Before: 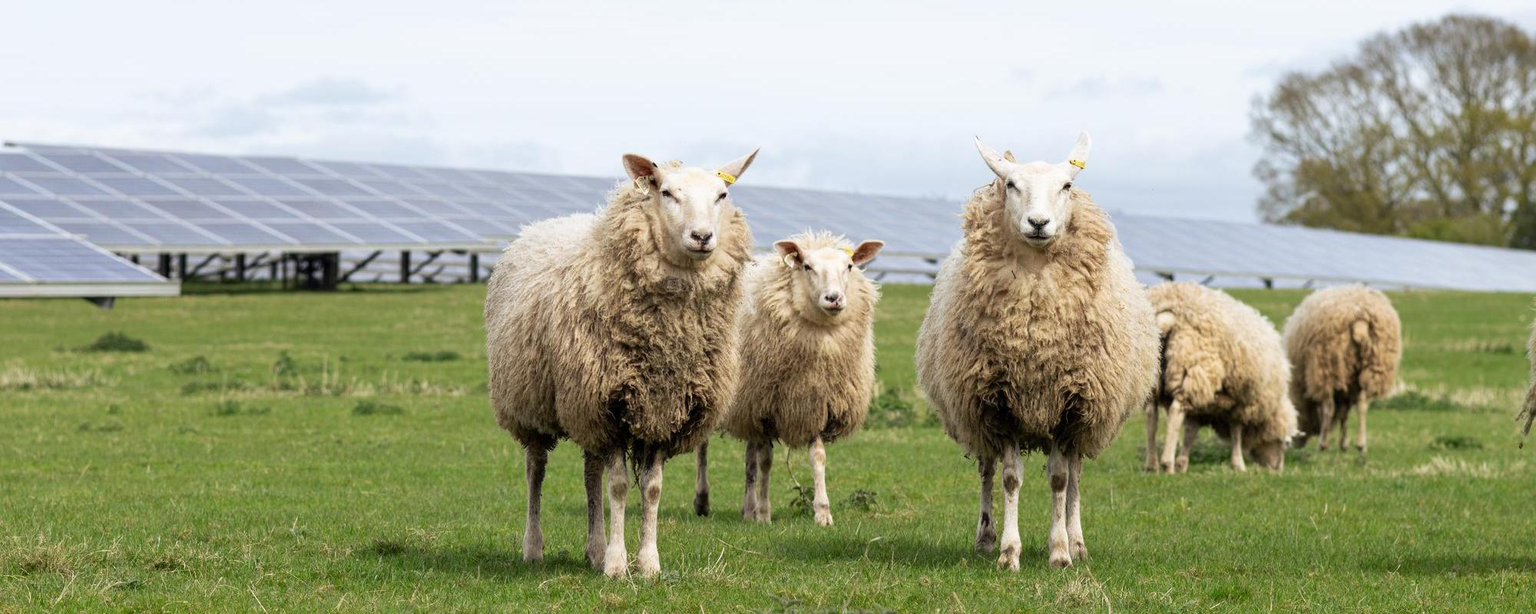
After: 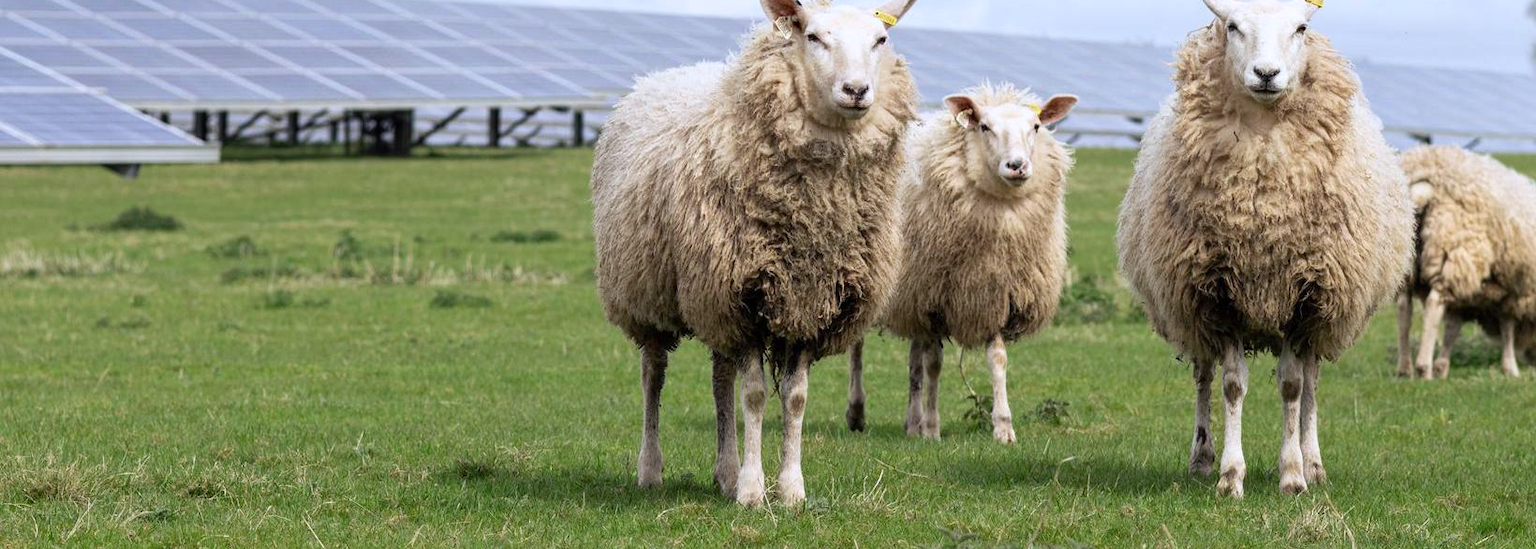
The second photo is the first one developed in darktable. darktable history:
color calibration: illuminant as shot in camera, x 0.358, y 0.373, temperature 4628.91 K
crop: top 26.531%, right 17.959%
tone equalizer: on, module defaults
